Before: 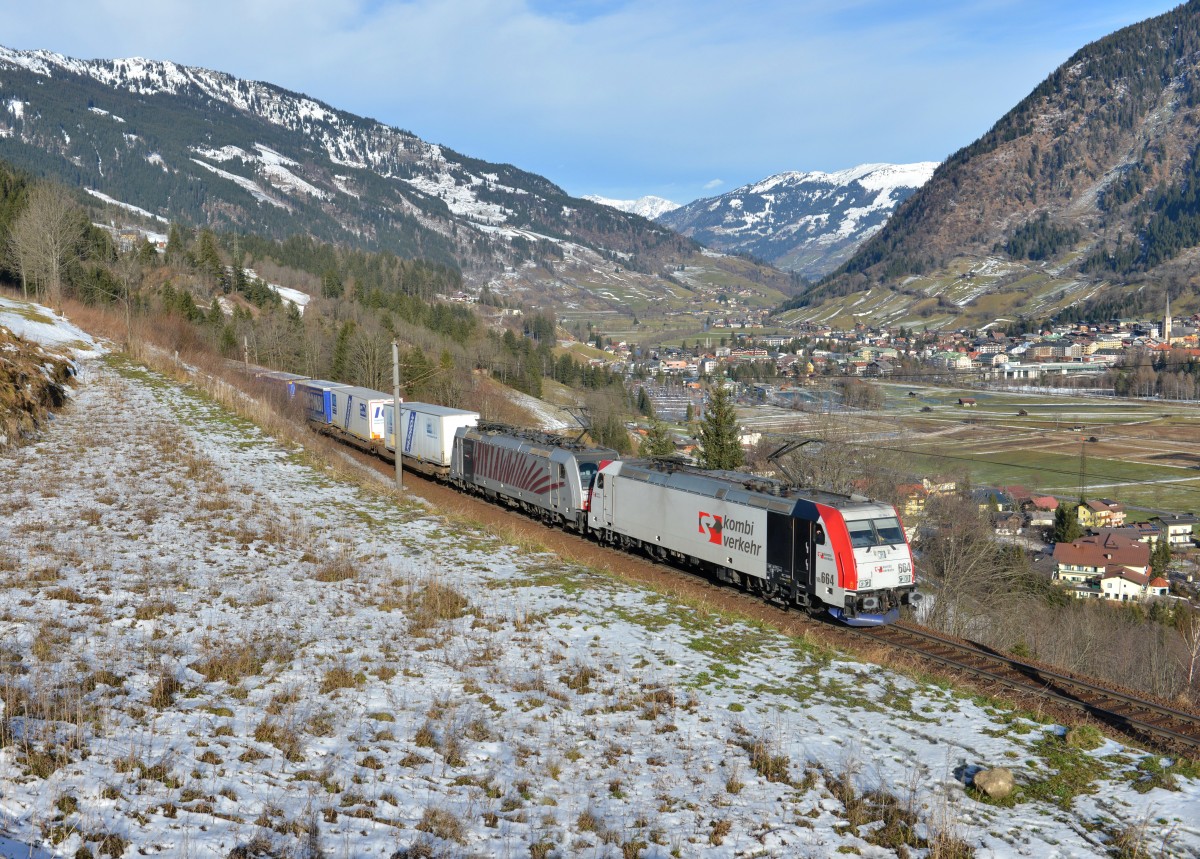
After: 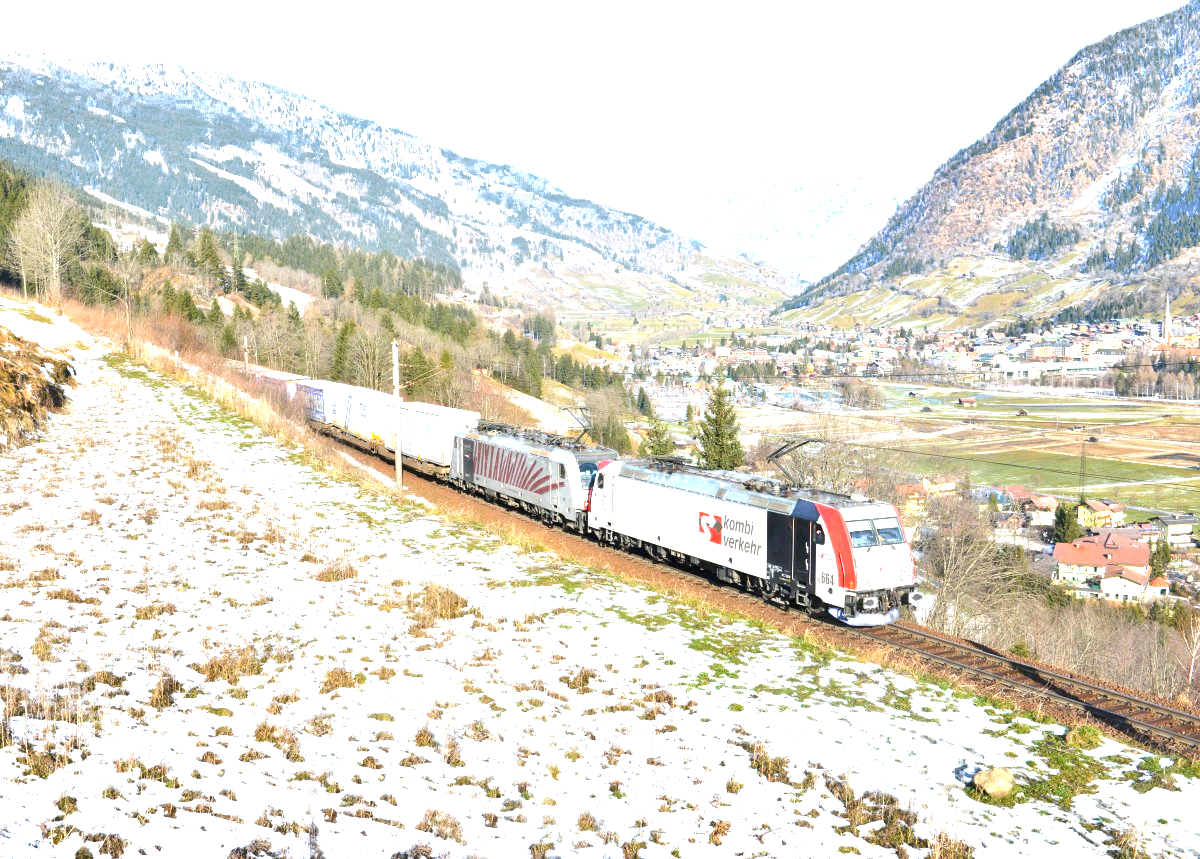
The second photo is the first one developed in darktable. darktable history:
exposure: exposure 2 EV, compensate exposure bias true, compensate highlight preservation false
color zones: curves: ch0 [(0.203, 0.433) (0.607, 0.517) (0.697, 0.696) (0.705, 0.897)]
